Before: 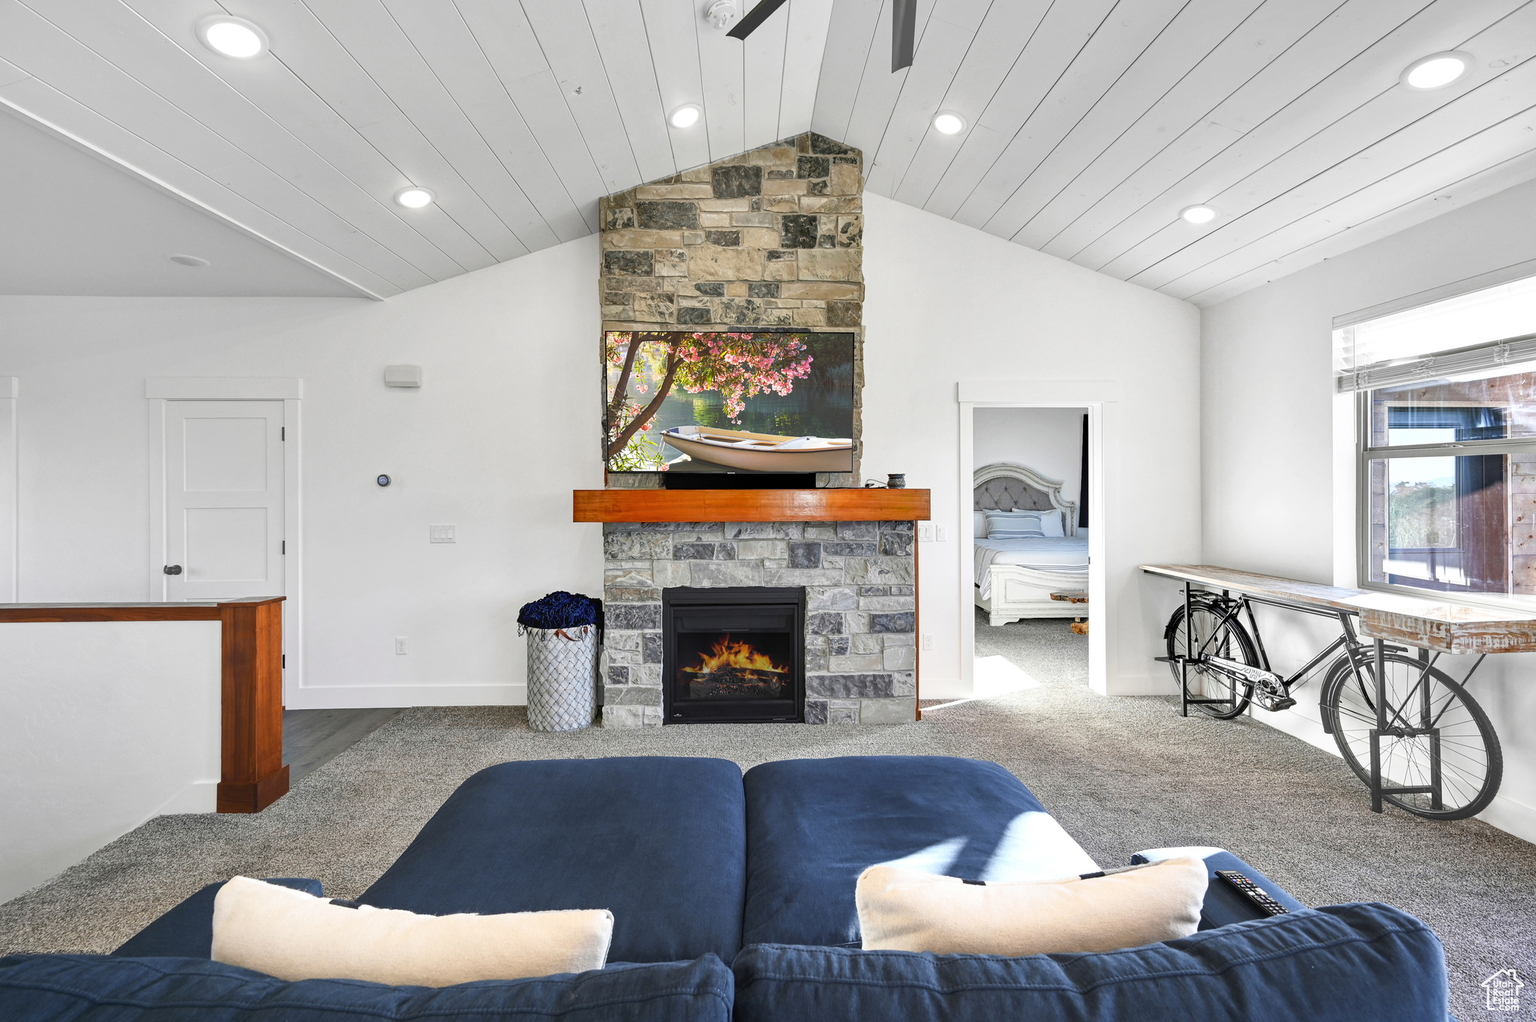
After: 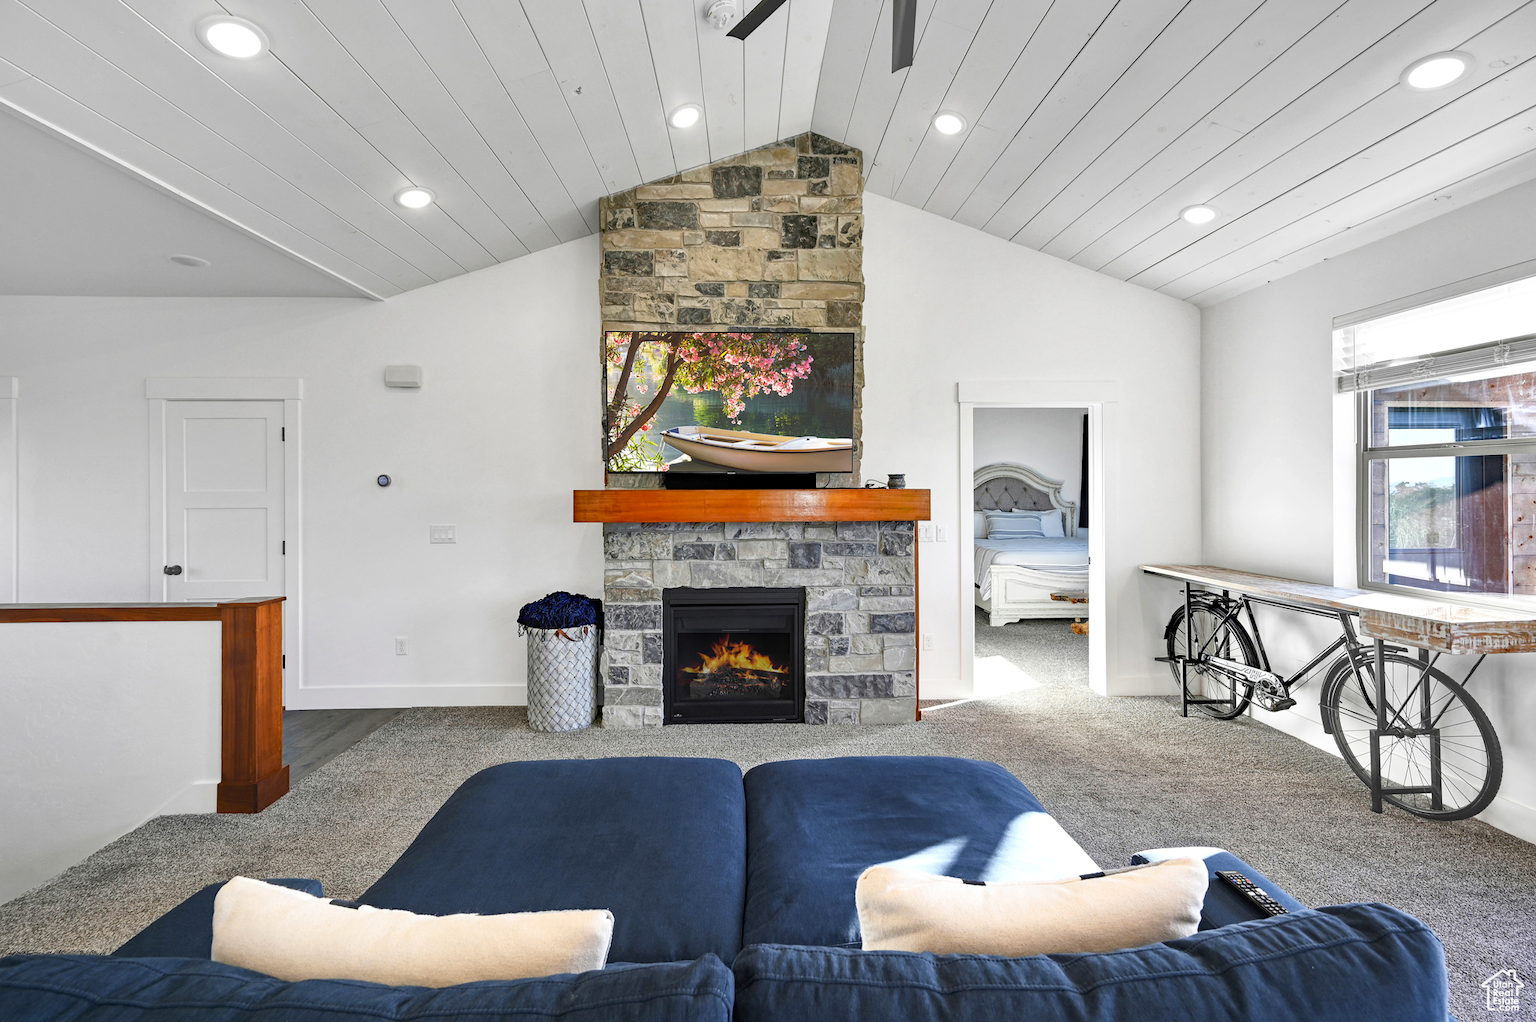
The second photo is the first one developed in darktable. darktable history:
tone equalizer: edges refinement/feathering 500, mask exposure compensation -1.57 EV, preserve details no
haze removal: on, module defaults
